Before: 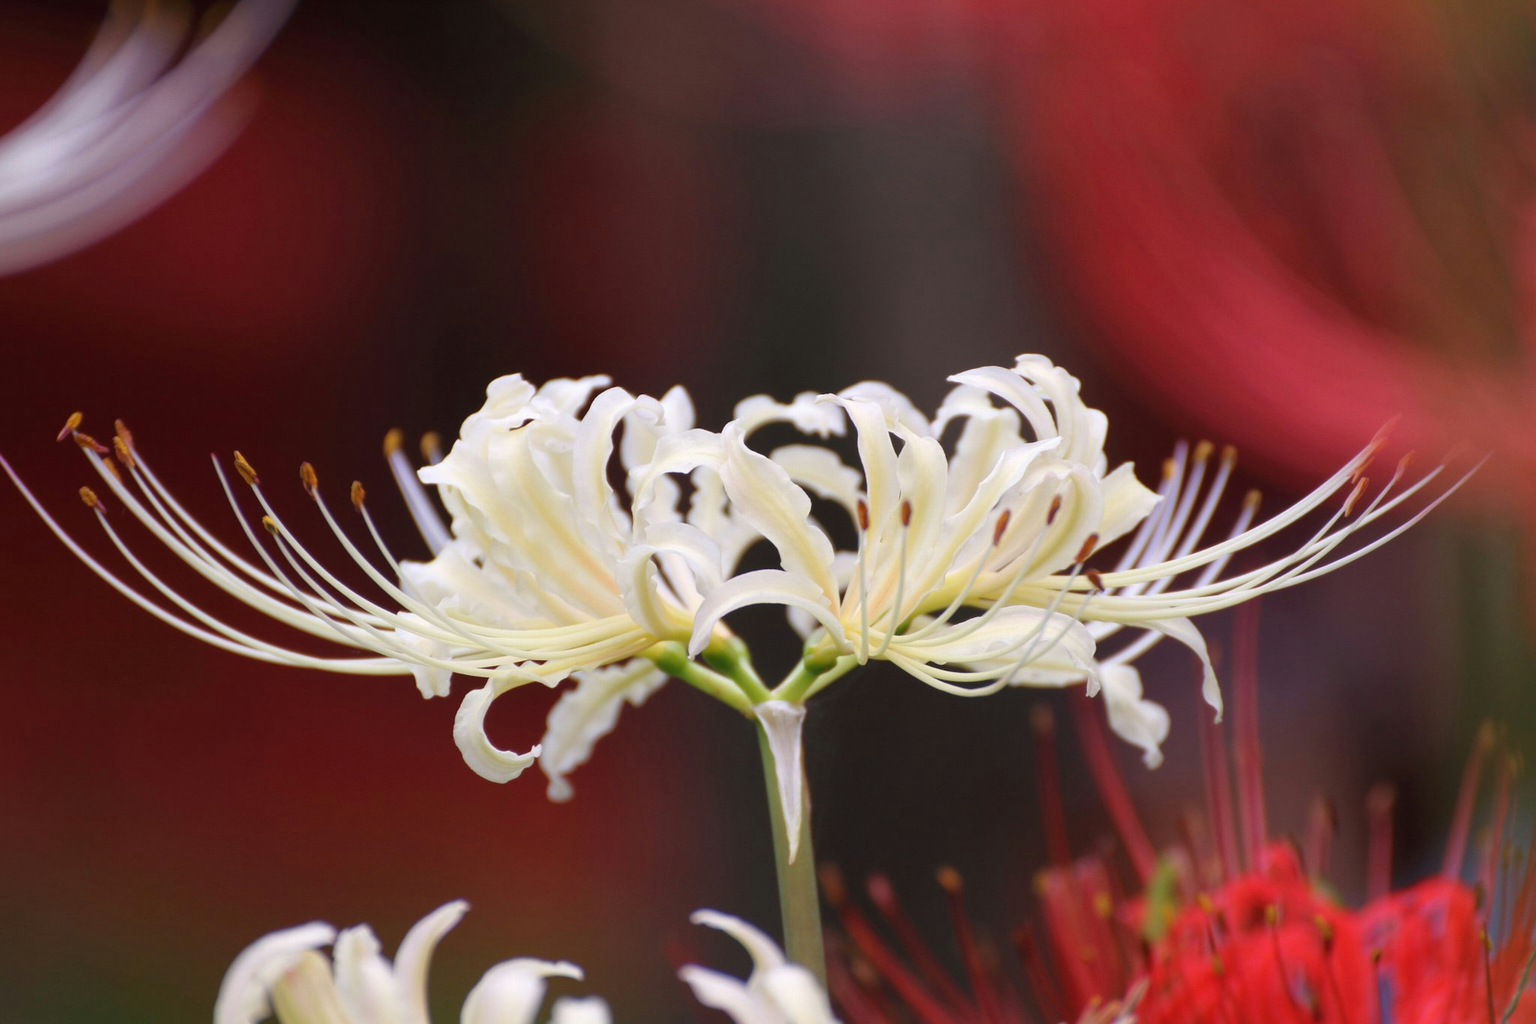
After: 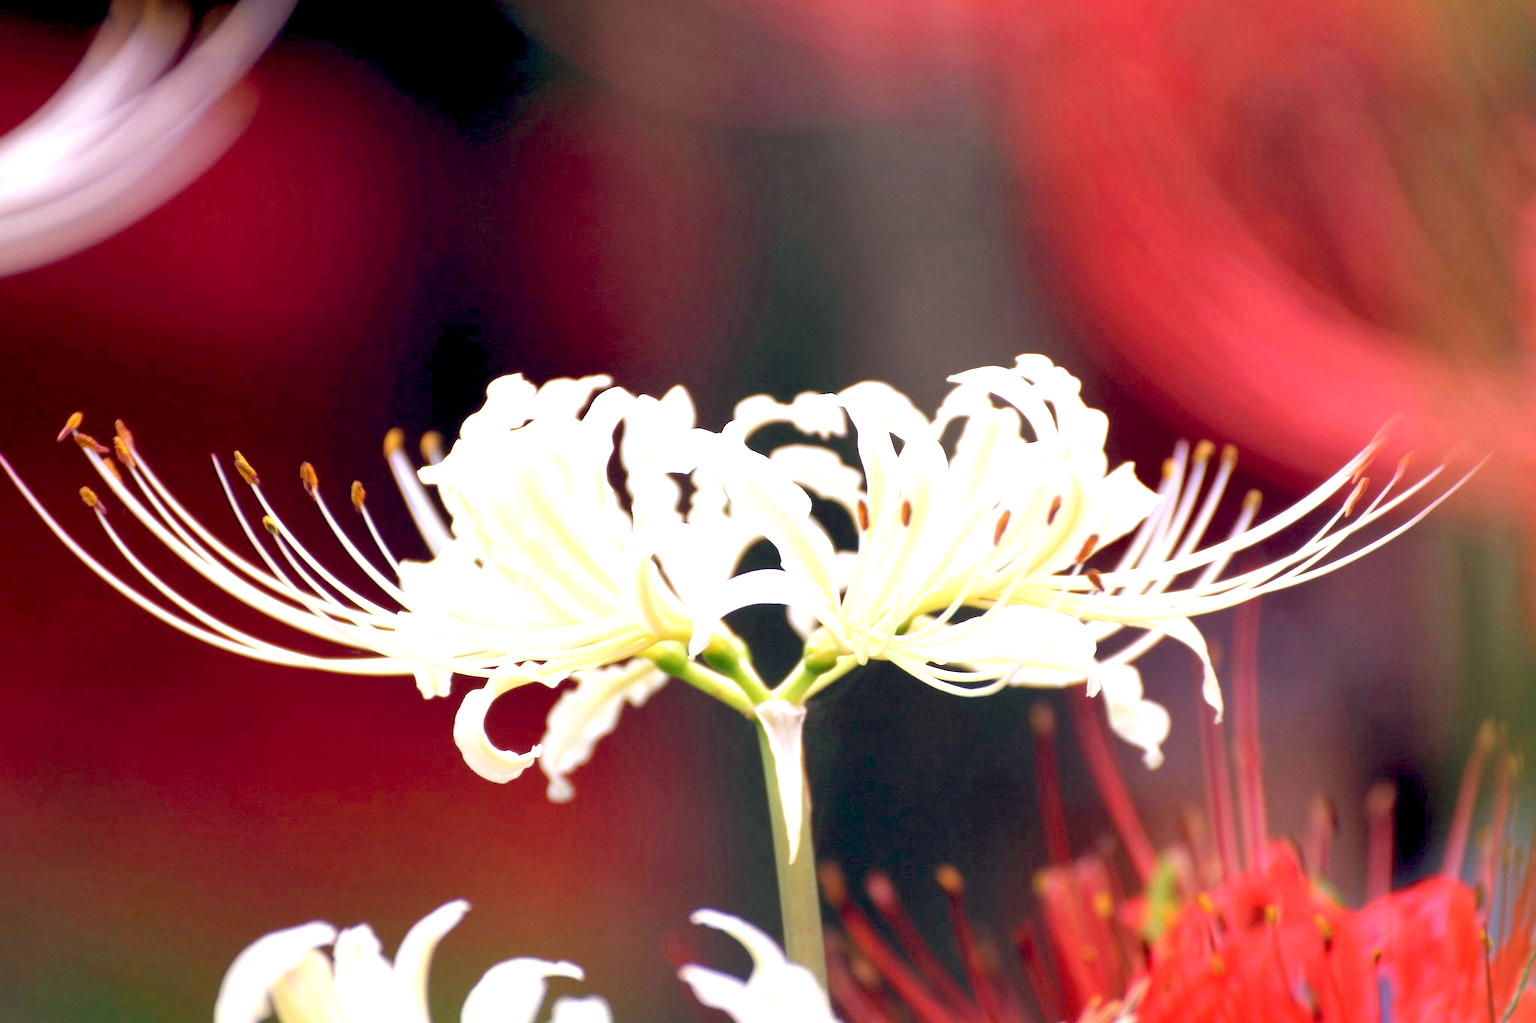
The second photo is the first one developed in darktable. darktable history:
color balance: lift [0.975, 0.993, 1, 1.015], gamma [1.1, 1, 1, 0.945], gain [1, 1.04, 1, 0.95]
exposure: black level correction 0, exposure 1.2 EV, compensate exposure bias true, compensate highlight preservation false
levels: levels [0, 0.499, 1]
